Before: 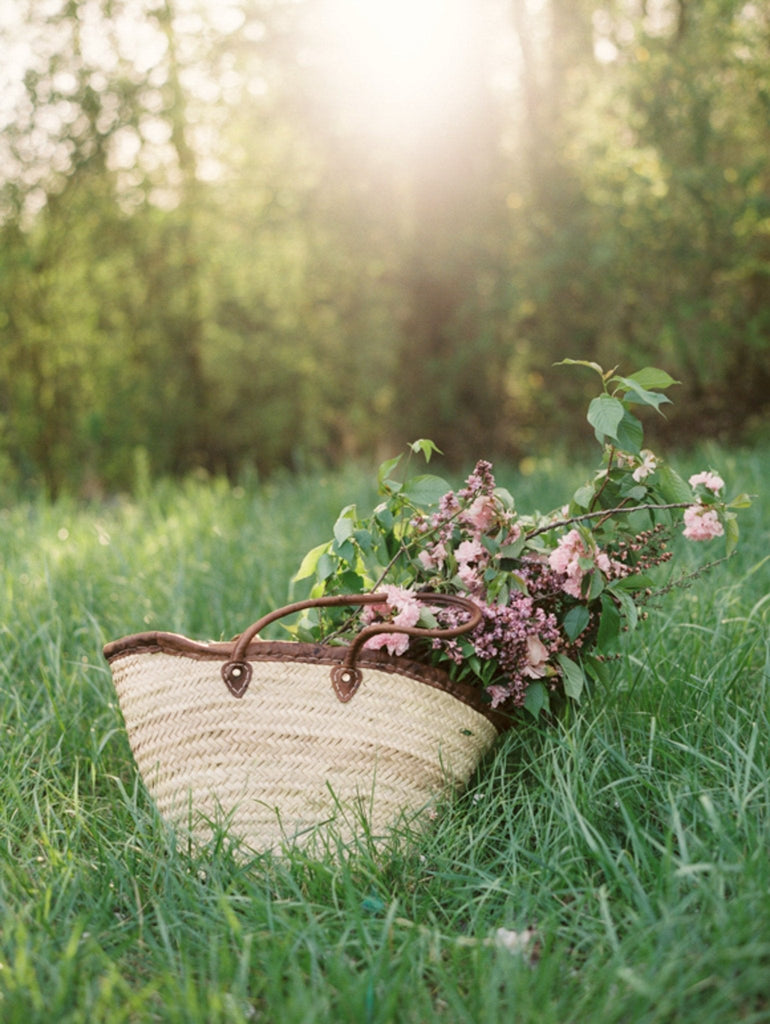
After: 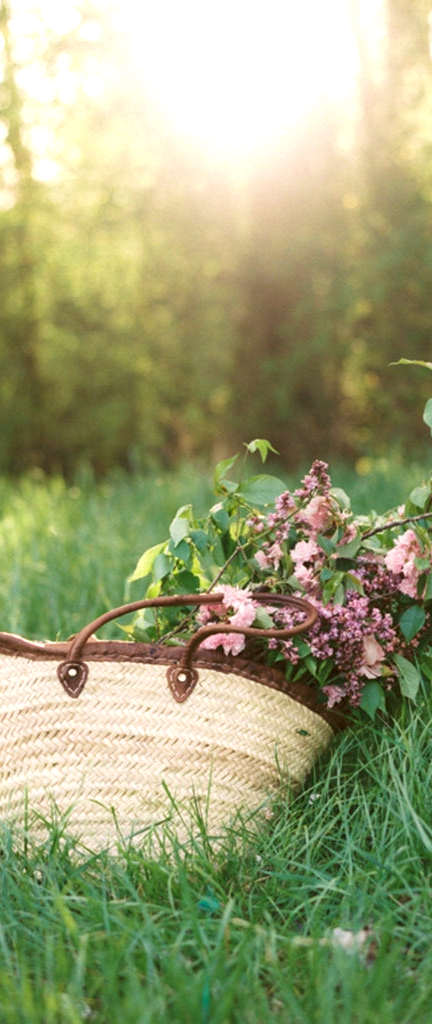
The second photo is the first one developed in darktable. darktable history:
velvia: on, module defaults
tone equalizer: -8 EV 0.244 EV, -7 EV 0.398 EV, -6 EV 0.395 EV, -5 EV 0.268 EV, -3 EV -0.258 EV, -2 EV -0.425 EV, -1 EV -0.403 EV, +0 EV -0.228 EV
color balance rgb: perceptual saturation grading › global saturation 0.029%, perceptual brilliance grading › global brilliance 17.838%
crop: left 21.391%, right 22.378%
